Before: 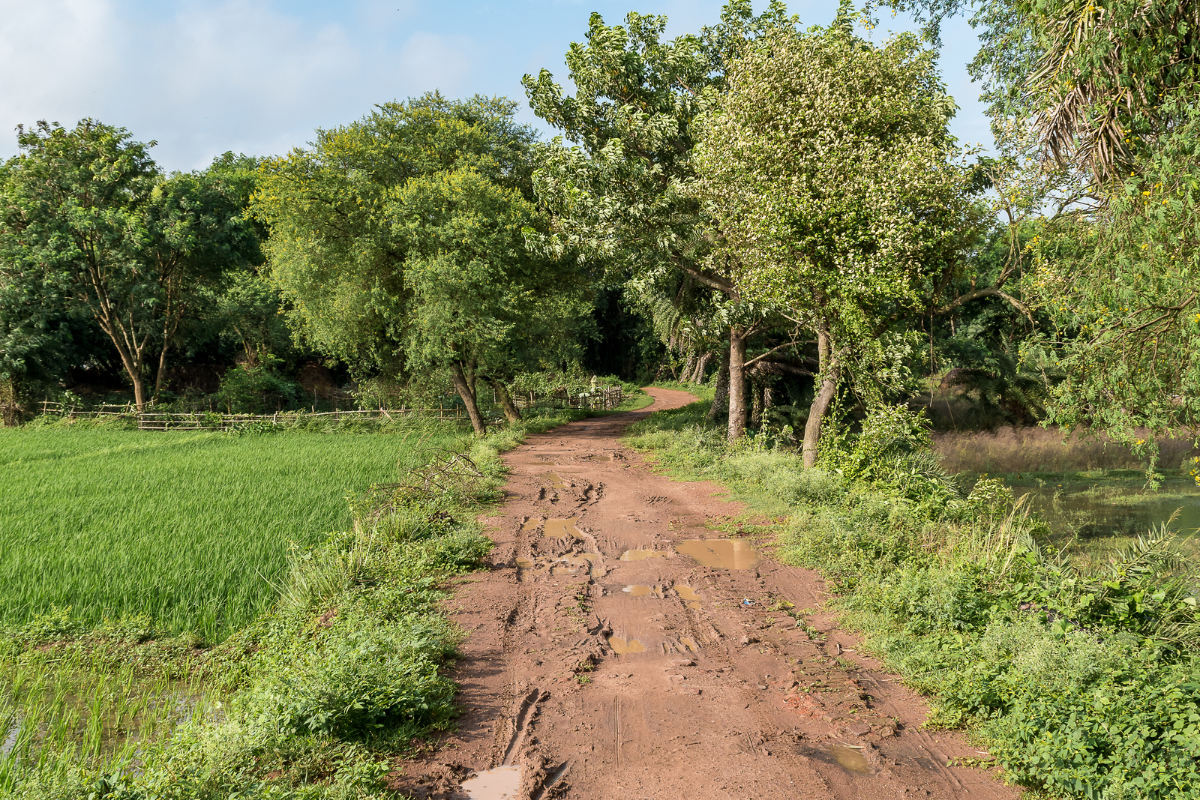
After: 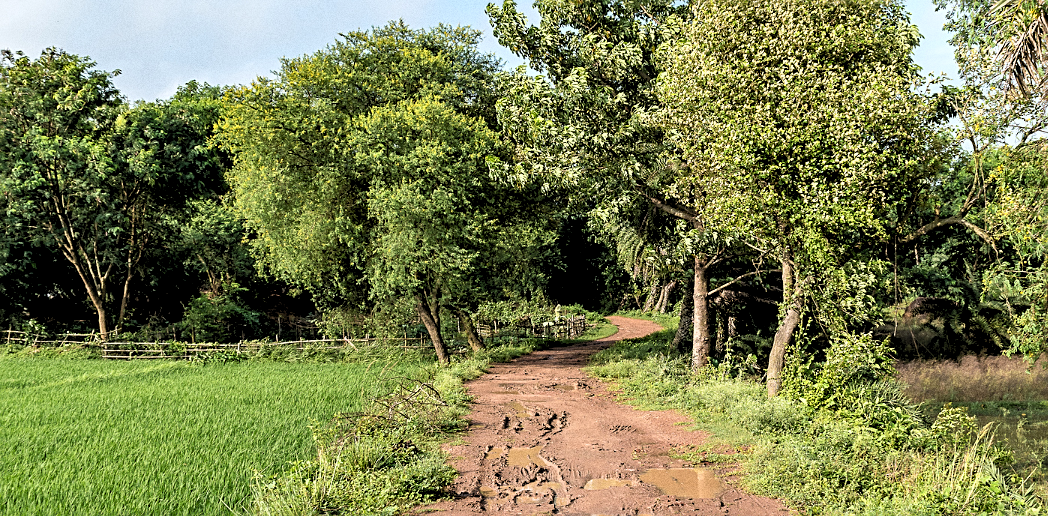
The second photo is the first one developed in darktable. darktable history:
grain: coarseness 9.61 ISO, strength 35.62%
fill light: on, module defaults
crop: left 3.015%, top 8.969%, right 9.647%, bottom 26.457%
contrast equalizer: octaves 7, y [[0.6 ×6], [0.55 ×6], [0 ×6], [0 ×6], [0 ×6]], mix 0.2
rgb levels: levels [[0.013, 0.434, 0.89], [0, 0.5, 1], [0, 0.5, 1]]
exposure: compensate highlight preservation false
sharpen: on, module defaults
